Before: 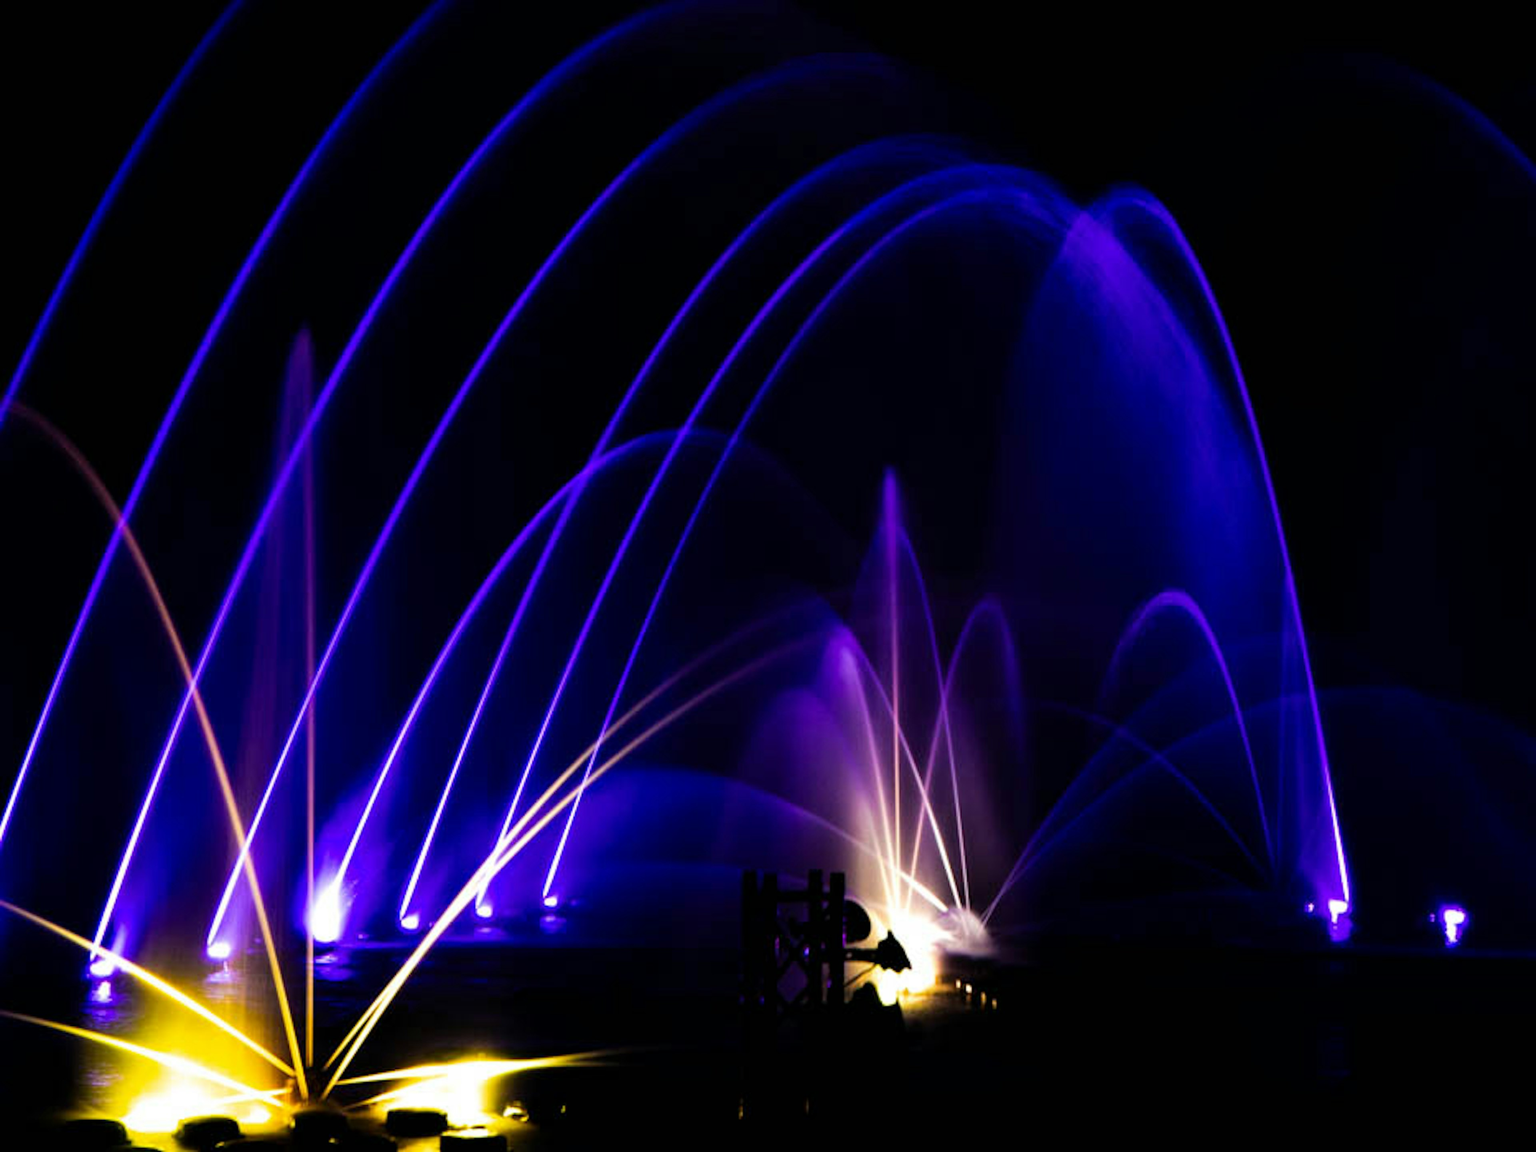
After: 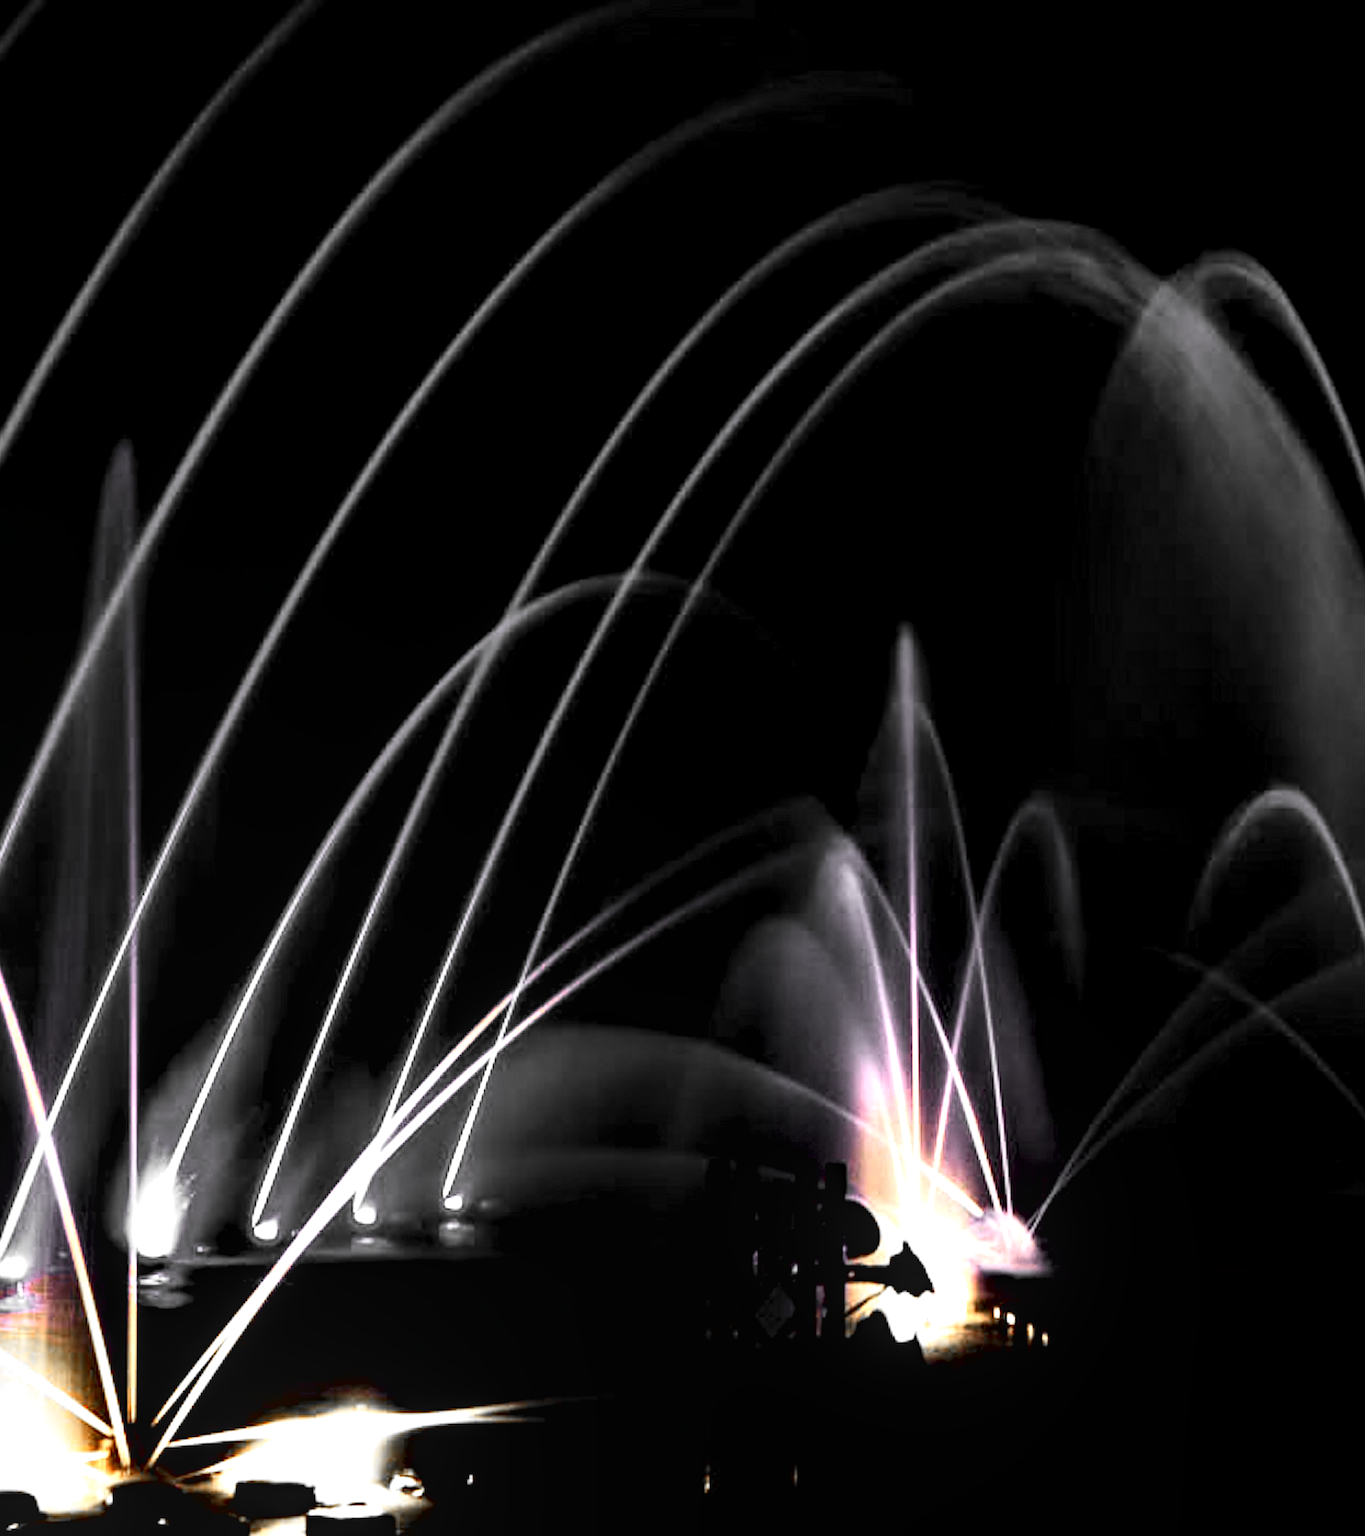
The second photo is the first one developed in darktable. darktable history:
crop and rotate: left 13.727%, right 19.58%
contrast equalizer: octaves 7, y [[0.6 ×6], [0.55 ×6], [0 ×6], [0 ×6], [0 ×6]]
exposure: black level correction 0.001, exposure 0.141 EV, compensate exposure bias true, compensate highlight preservation false
contrast brightness saturation: contrast 0.203, brightness 0.16, saturation 0.225
local contrast: on, module defaults
sharpen: on, module defaults
color zones: curves: ch0 [(0, 0.65) (0.096, 0.644) (0.221, 0.539) (0.429, 0.5) (0.571, 0.5) (0.714, 0.5) (0.857, 0.5) (1, 0.65)]; ch1 [(0, 0.5) (0.143, 0.5) (0.257, -0.002) (0.429, 0.04) (0.571, -0.001) (0.714, -0.015) (0.857, 0.024) (1, 0.5)]
